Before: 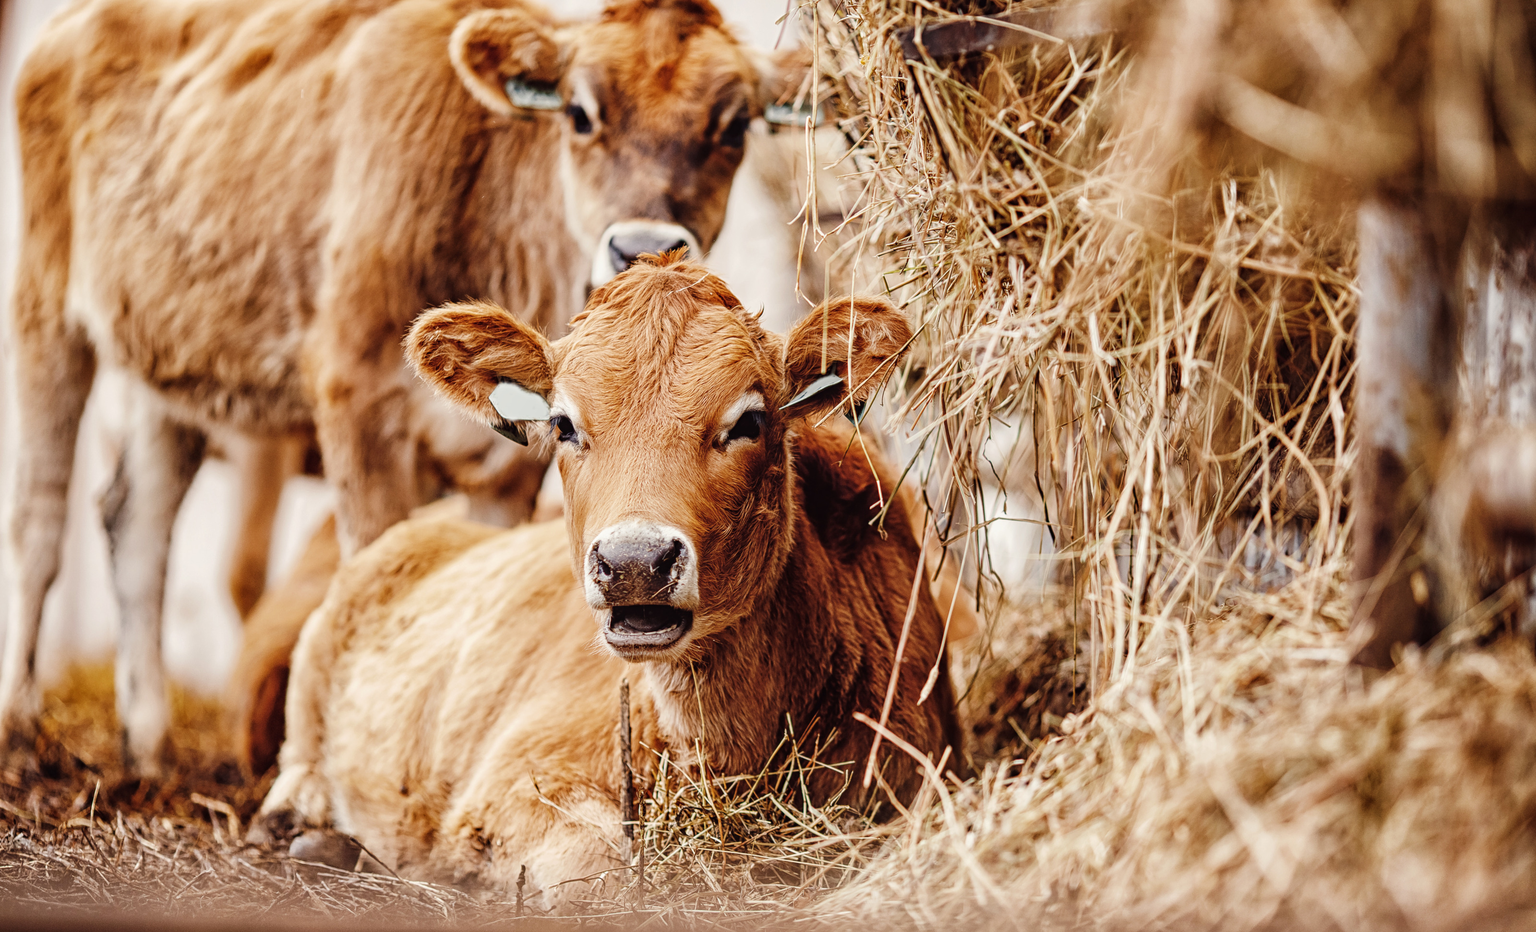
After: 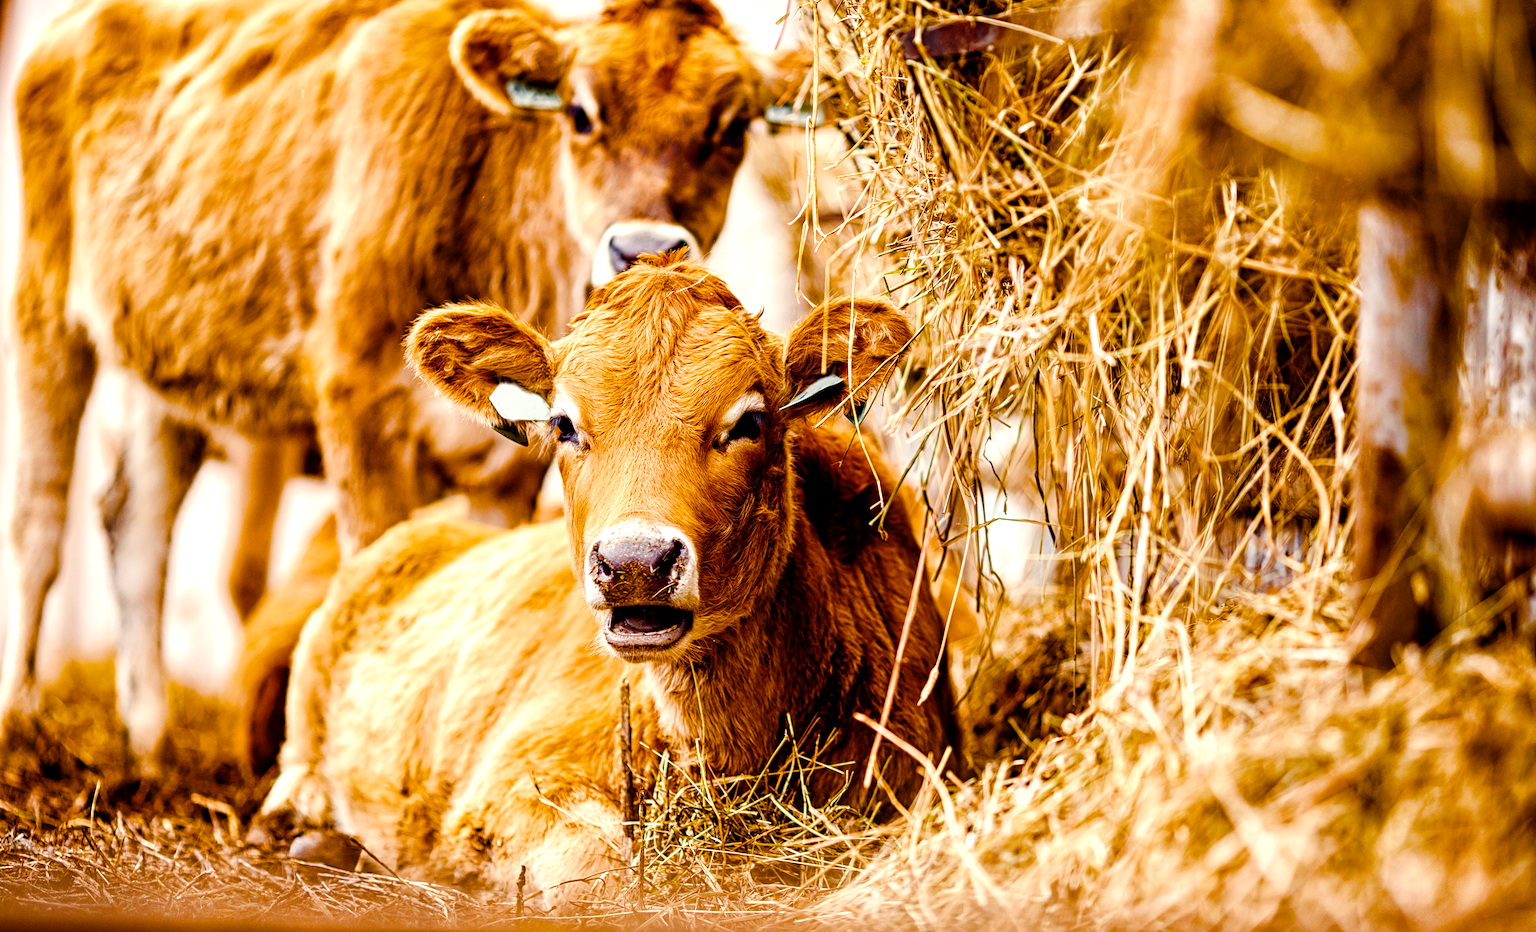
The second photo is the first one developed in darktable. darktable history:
color balance rgb: linear chroma grading › shadows 10%, linear chroma grading › highlights 10%, linear chroma grading › global chroma 15%, linear chroma grading › mid-tones 15%, perceptual saturation grading › global saturation 40%, perceptual saturation grading › highlights -25%, perceptual saturation grading › mid-tones 35%, perceptual saturation grading › shadows 35%, perceptual brilliance grading › global brilliance 11.29%, global vibrance 11.29%
exposure: black level correction 0.004, exposure 0.014 EV, compensate highlight preservation false
